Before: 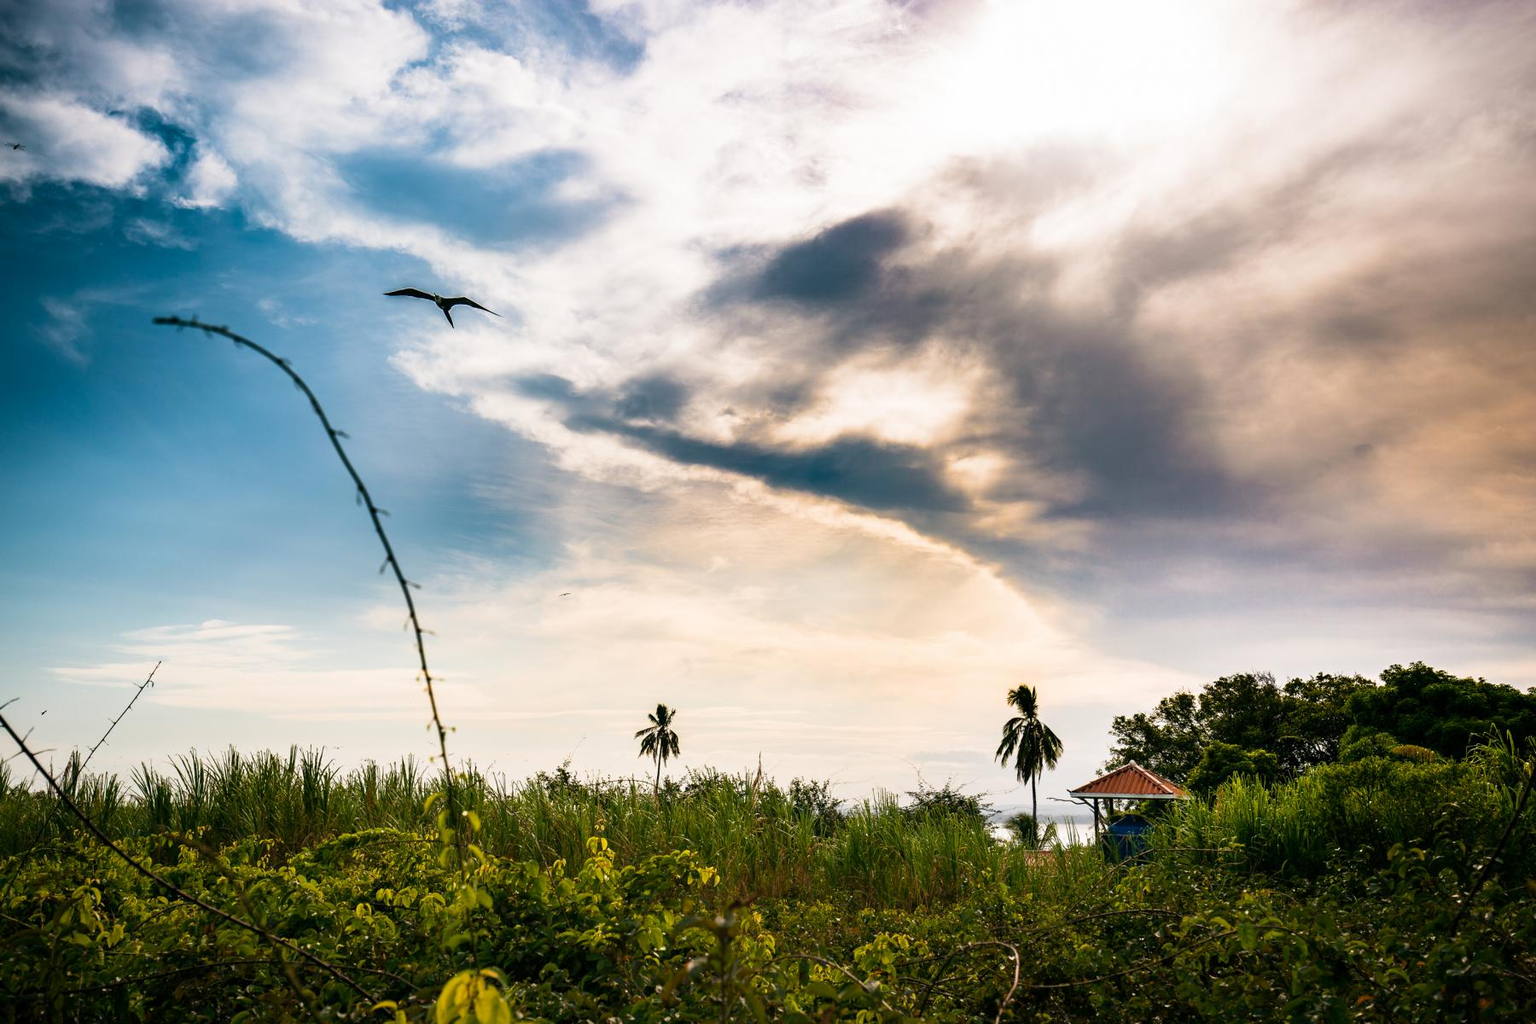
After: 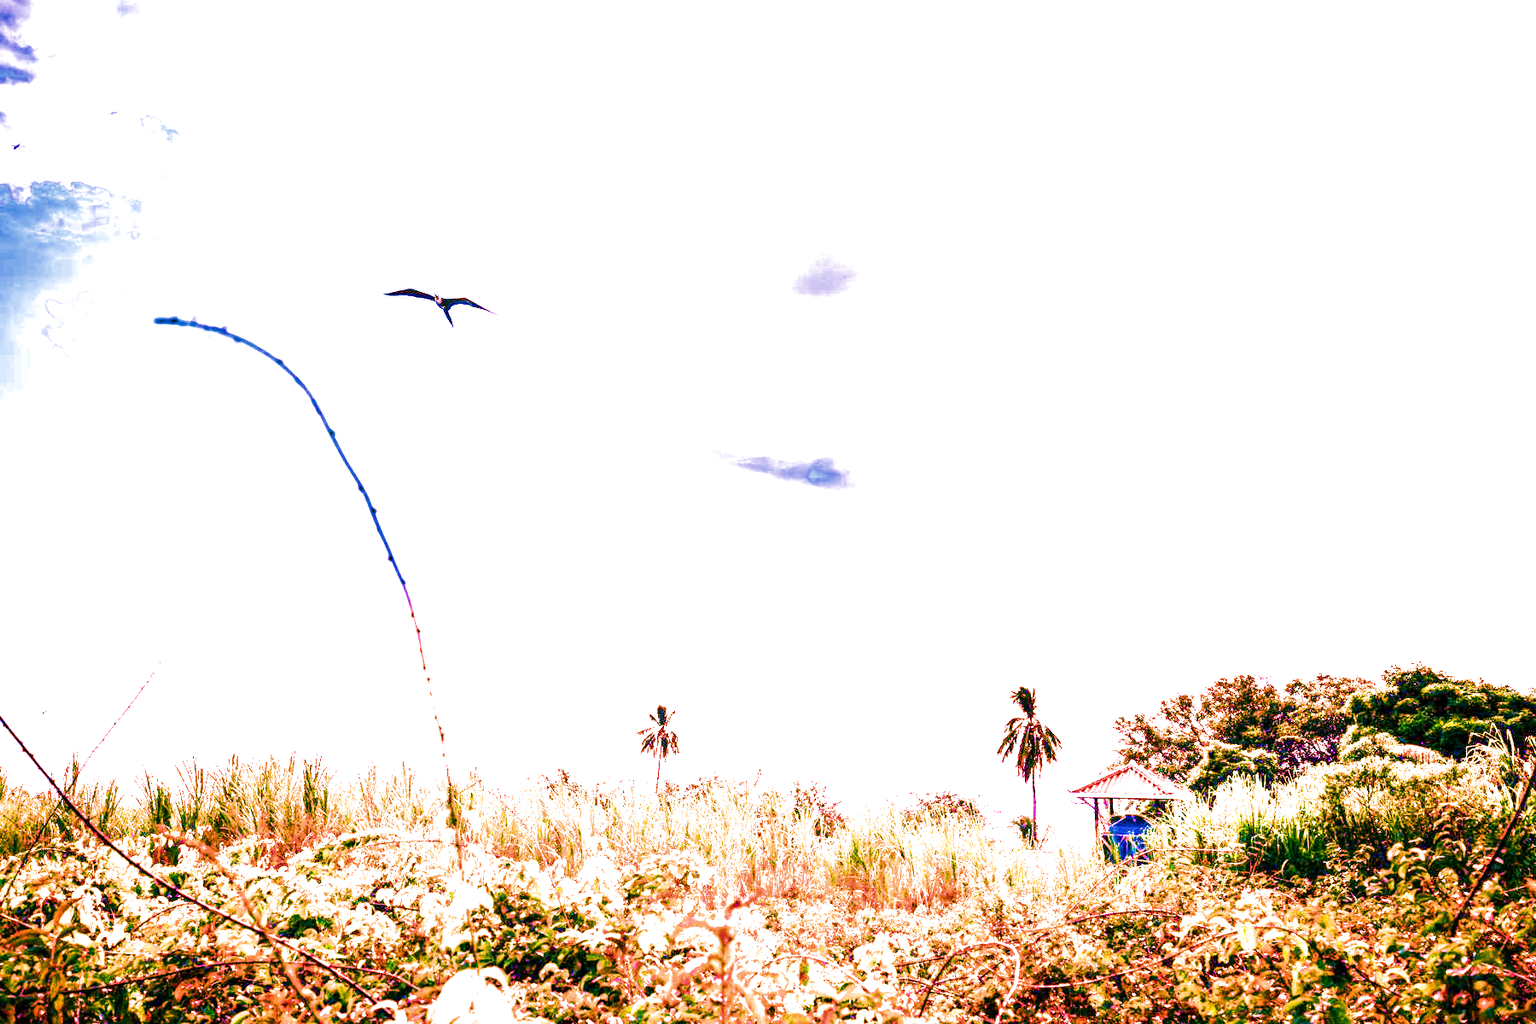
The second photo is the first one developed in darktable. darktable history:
local contrast: detail 150%
color calibration: x 0.372, y 0.386, temperature 4283.97 K
exposure: black level correction 0, exposure 1.388 EV, compensate exposure bias true, compensate highlight preservation false
filmic rgb: black relative exposure -11.35 EV, white relative exposure 3.22 EV, hardness 6.76, color science v6 (2022)
haze removal: compatibility mode true, adaptive false
highlight reconstruction: iterations 1, diameter of reconstruction 64 px
white balance: red 2.229, blue 1.46
velvia: strength 27%
color balance rgb: linear chroma grading › global chroma 42%, perceptual saturation grading › global saturation 42%, perceptual brilliance grading › global brilliance 25%, global vibrance 33%
